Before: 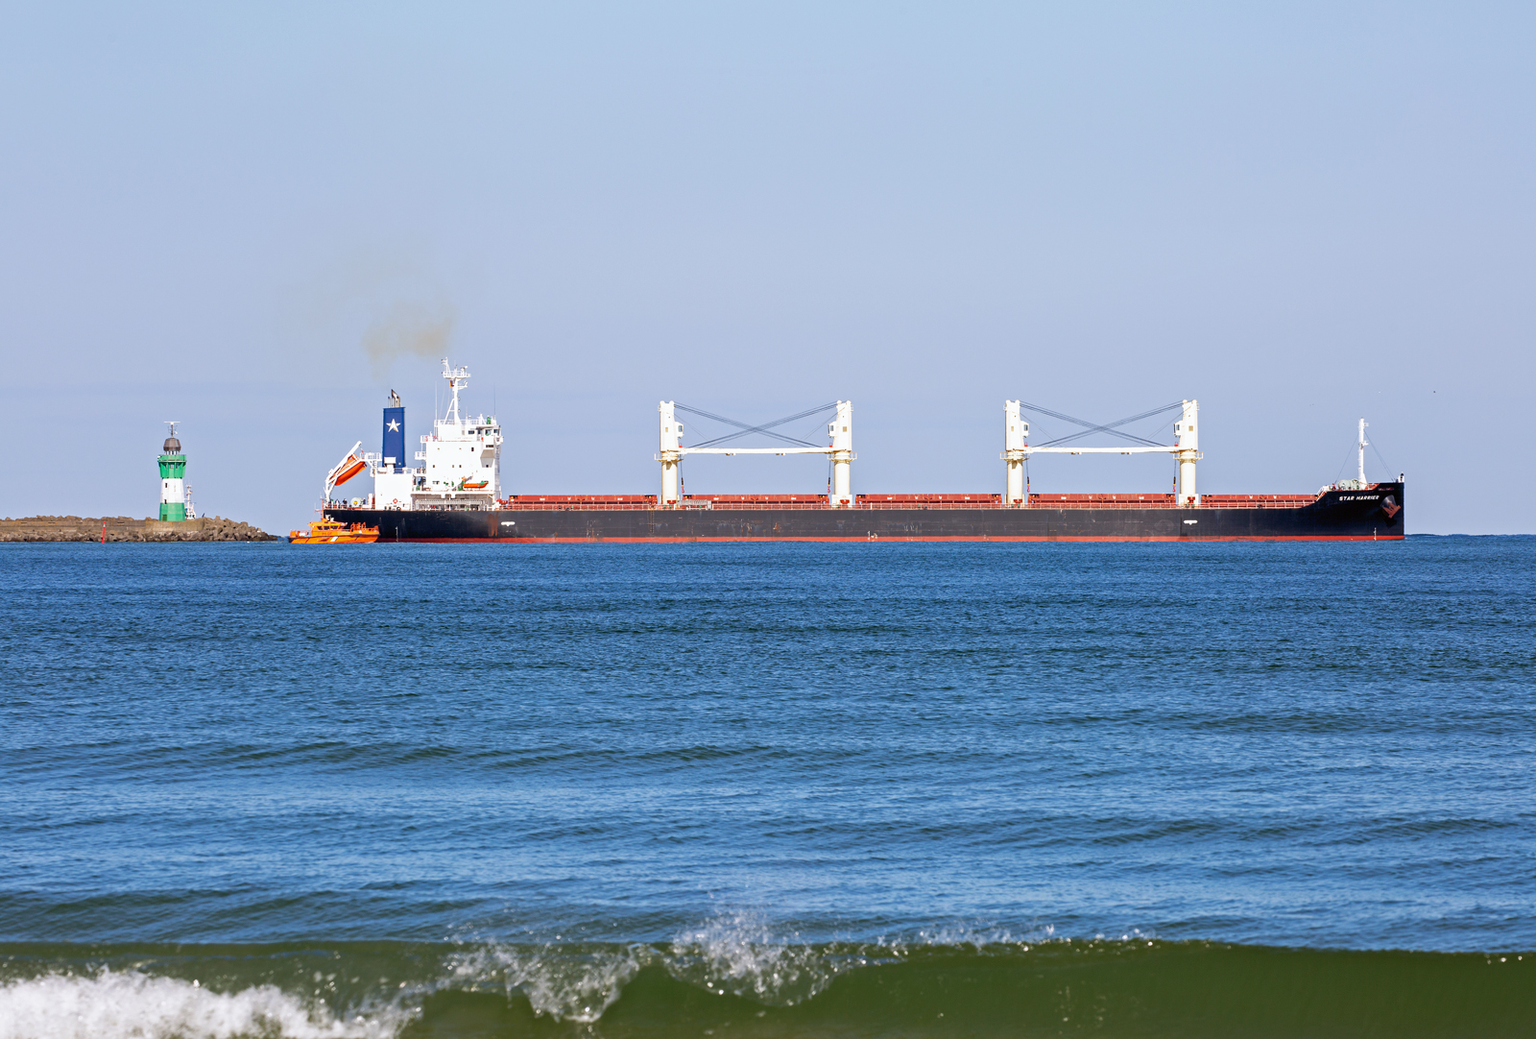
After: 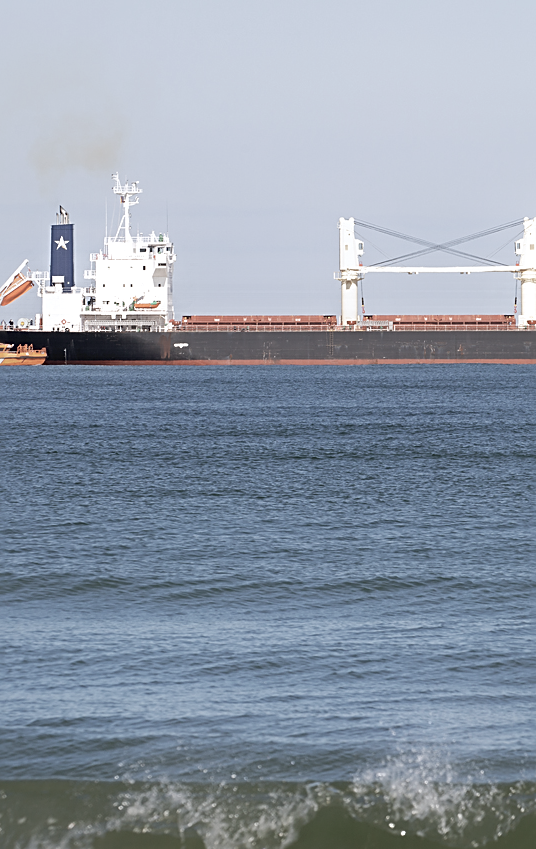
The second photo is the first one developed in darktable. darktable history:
color correction: saturation 0.57
contrast brightness saturation: saturation -0.17
local contrast: mode bilateral grid, contrast 20, coarseness 50, detail 120%, midtone range 0.2
tone curve: color space Lab, linked channels, preserve colors none
contrast equalizer: octaves 7, y [[0.6 ×6], [0.55 ×6], [0 ×6], [0 ×6], [0 ×6]], mix -1
exposure: exposure 0.207 EV, compensate highlight preservation false
sharpen: on, module defaults
crop and rotate: left 21.77%, top 18.528%, right 44.676%, bottom 2.997%
